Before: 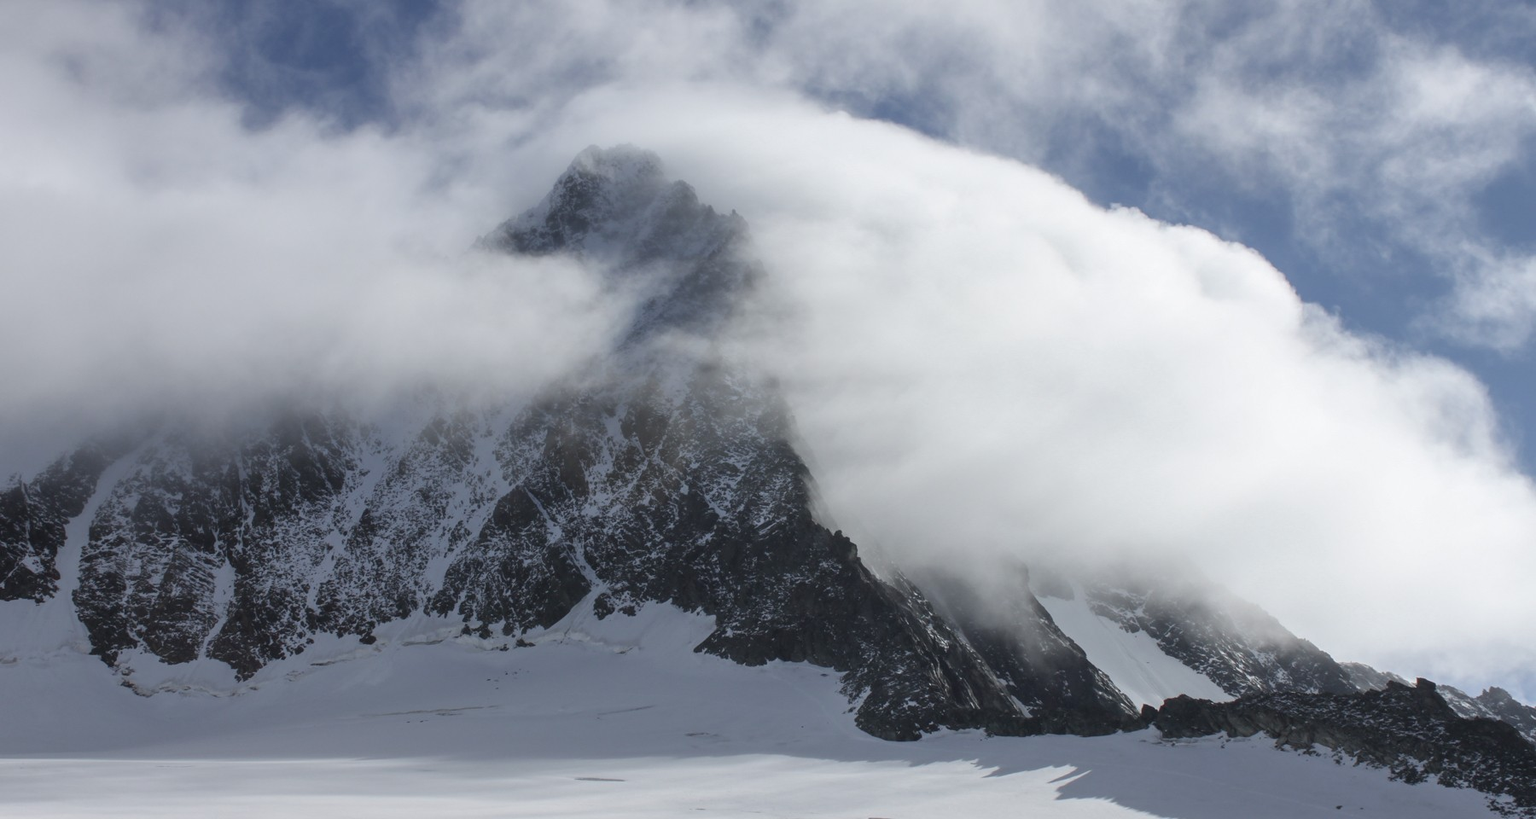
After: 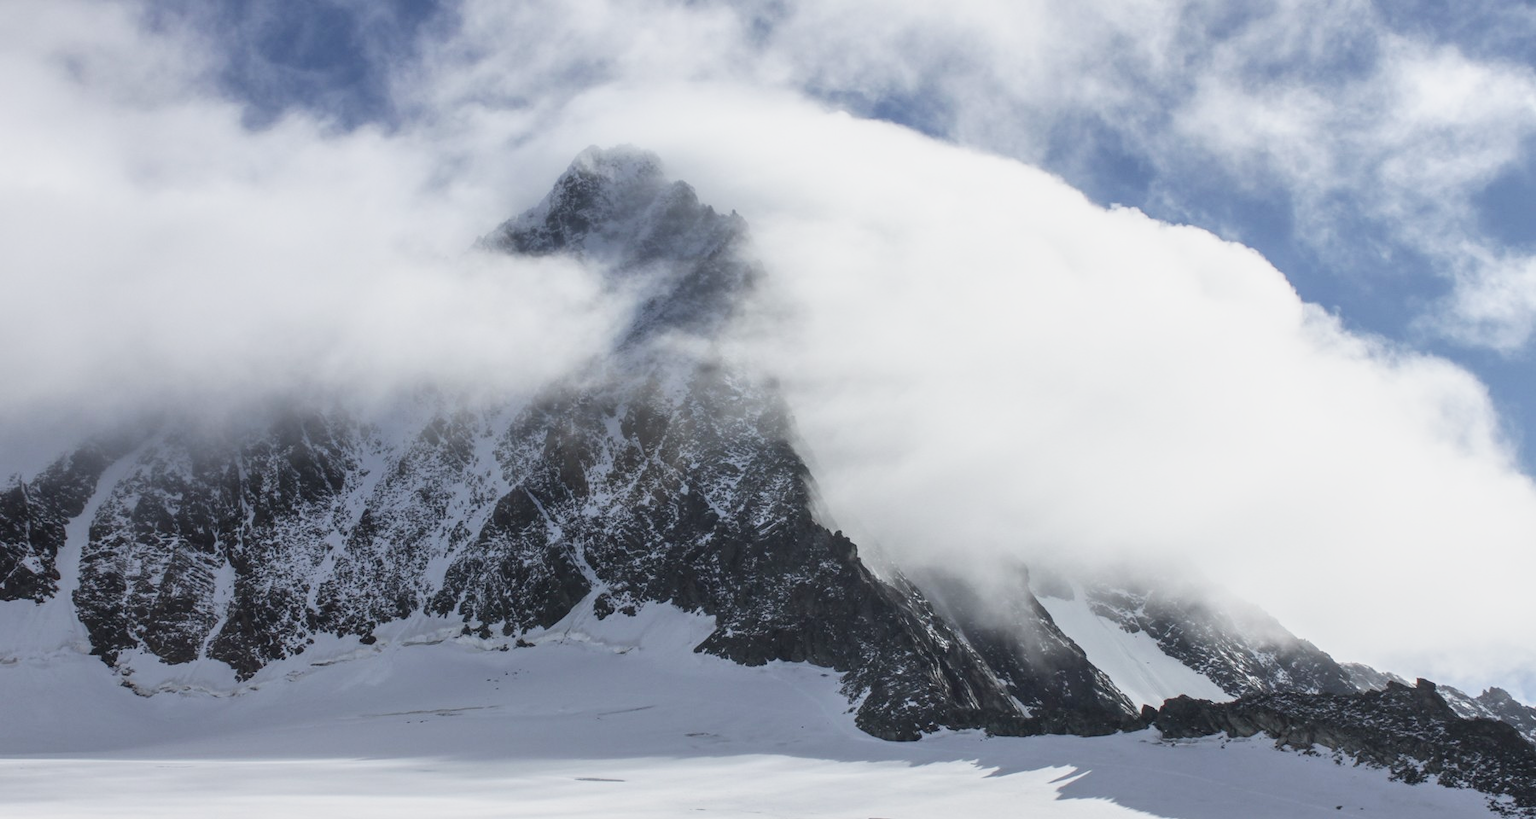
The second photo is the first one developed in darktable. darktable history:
base curve: curves: ch0 [(0, 0) (0.088, 0.125) (0.176, 0.251) (0.354, 0.501) (0.613, 0.749) (1, 0.877)], preserve colors none
local contrast: on, module defaults
